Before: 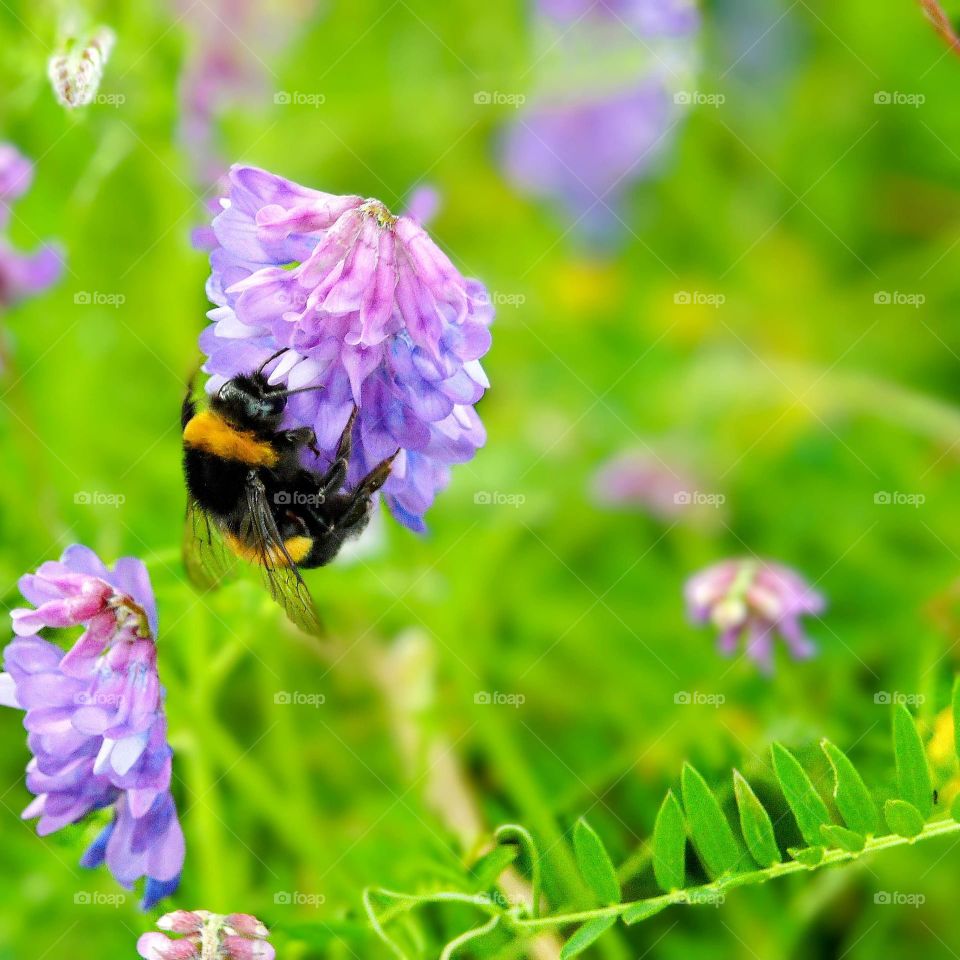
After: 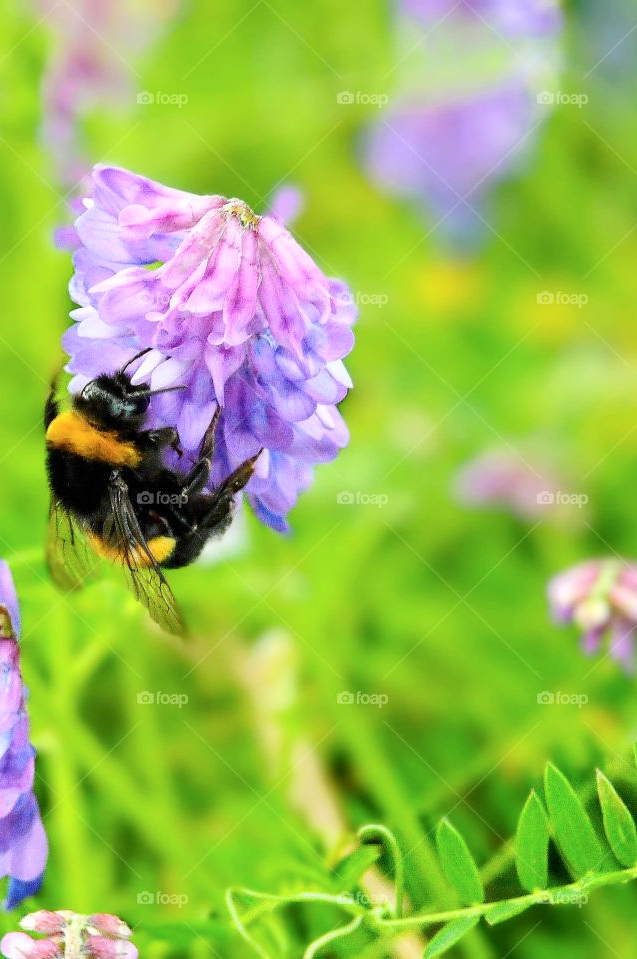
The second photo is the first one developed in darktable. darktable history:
contrast brightness saturation: contrast 0.153, brightness 0.047
crop and rotate: left 14.309%, right 19.335%
